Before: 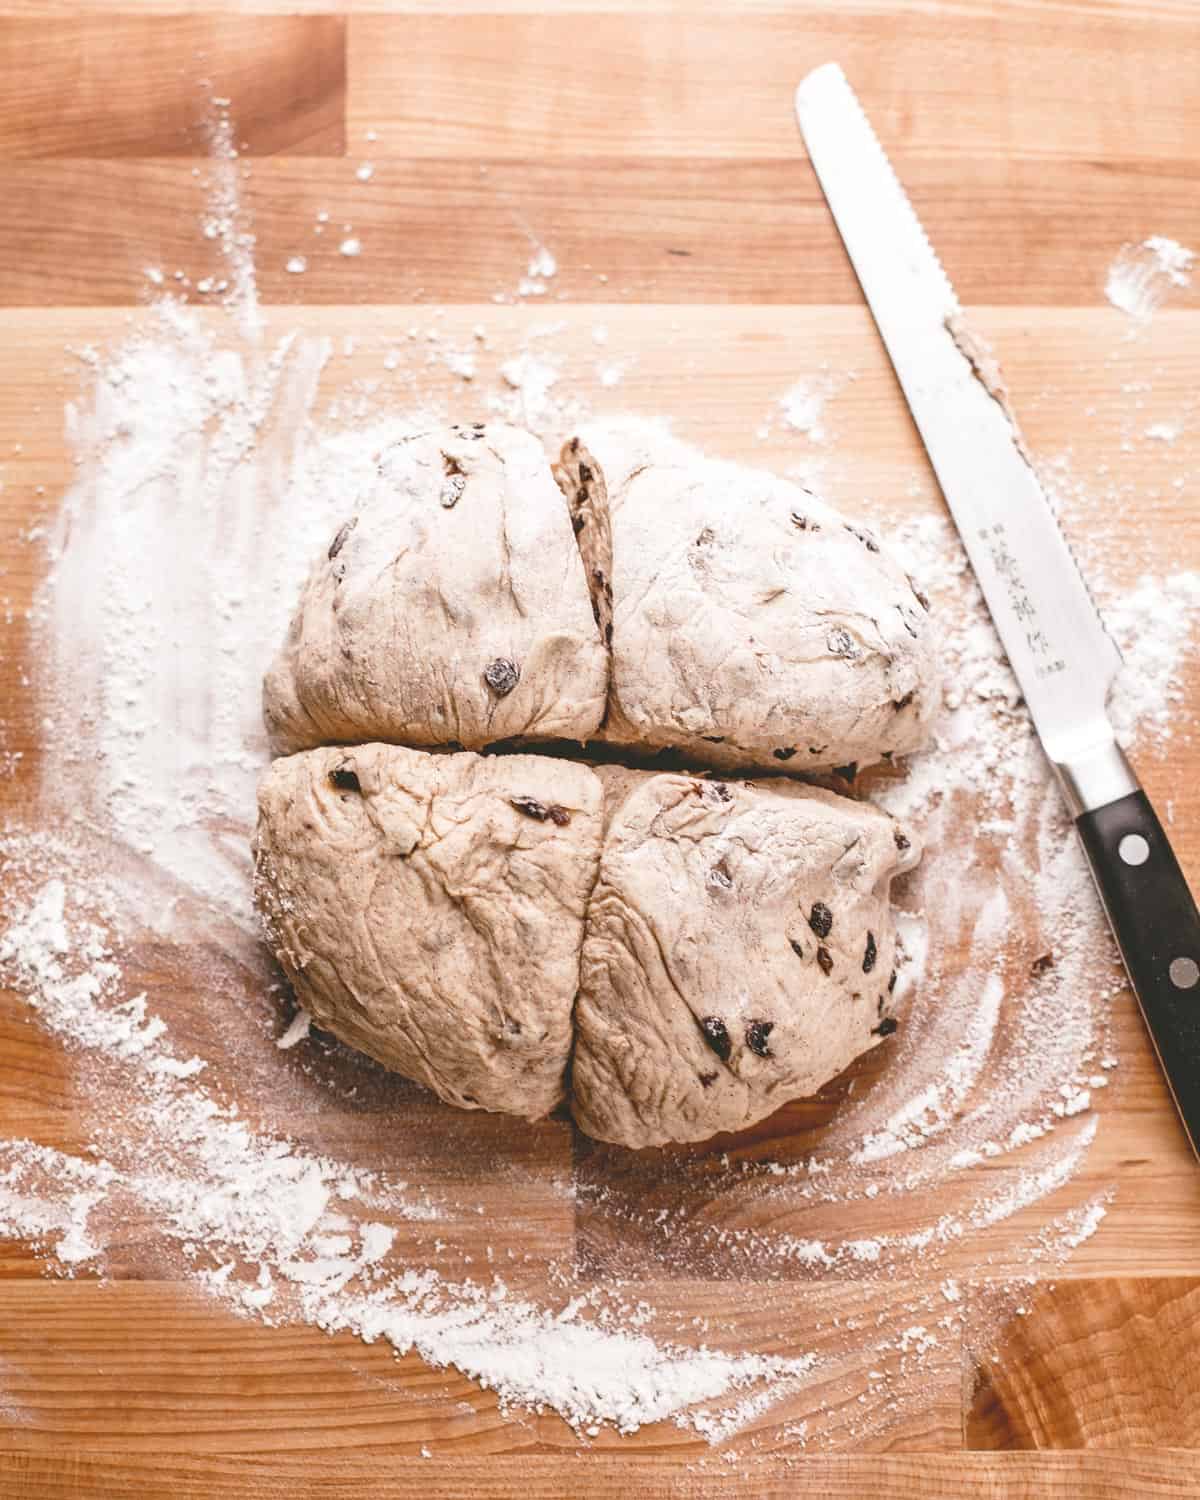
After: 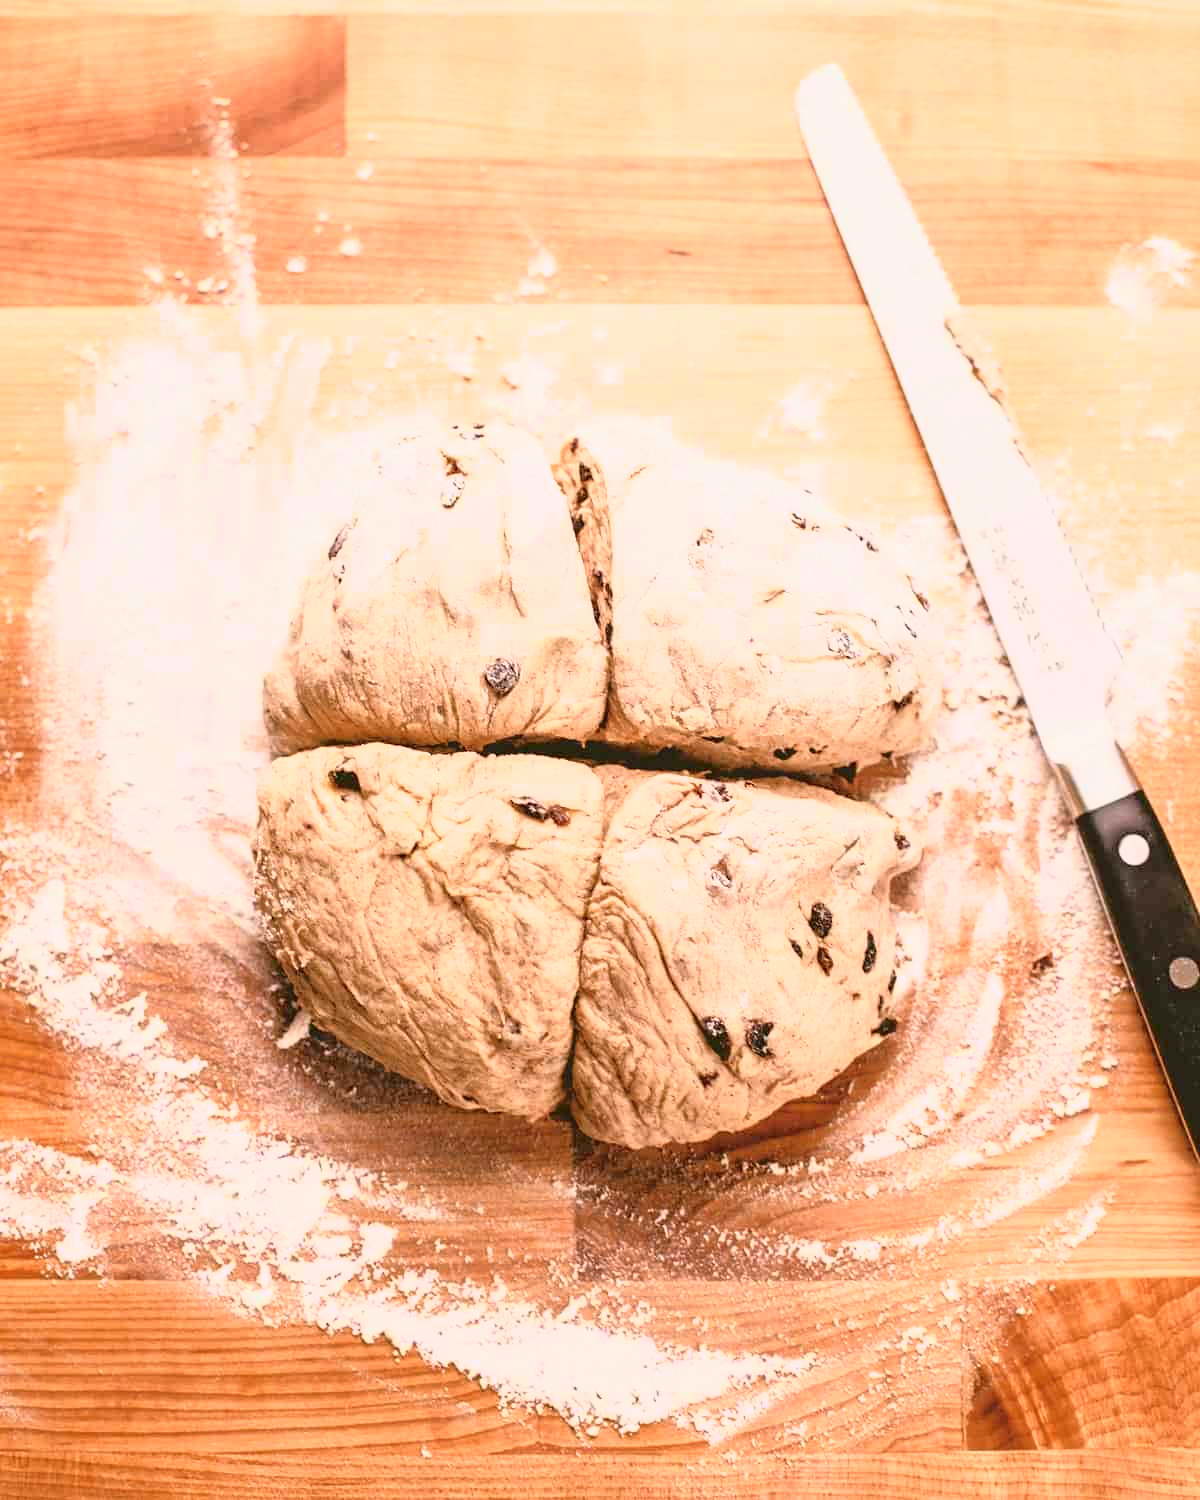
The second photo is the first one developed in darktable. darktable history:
tone curve: curves: ch0 [(0, 0.015) (0.091, 0.055) (0.184, 0.159) (0.304, 0.382) (0.492, 0.579) (0.628, 0.755) (0.832, 0.932) (0.984, 0.963)]; ch1 [(0, 0) (0.34, 0.235) (0.493, 0.5) (0.547, 0.586) (0.764, 0.815) (1, 1)]; ch2 [(0, 0) (0.44, 0.458) (0.476, 0.477) (0.542, 0.594) (0.674, 0.724) (1, 1)], color space Lab, independent channels, preserve colors none
